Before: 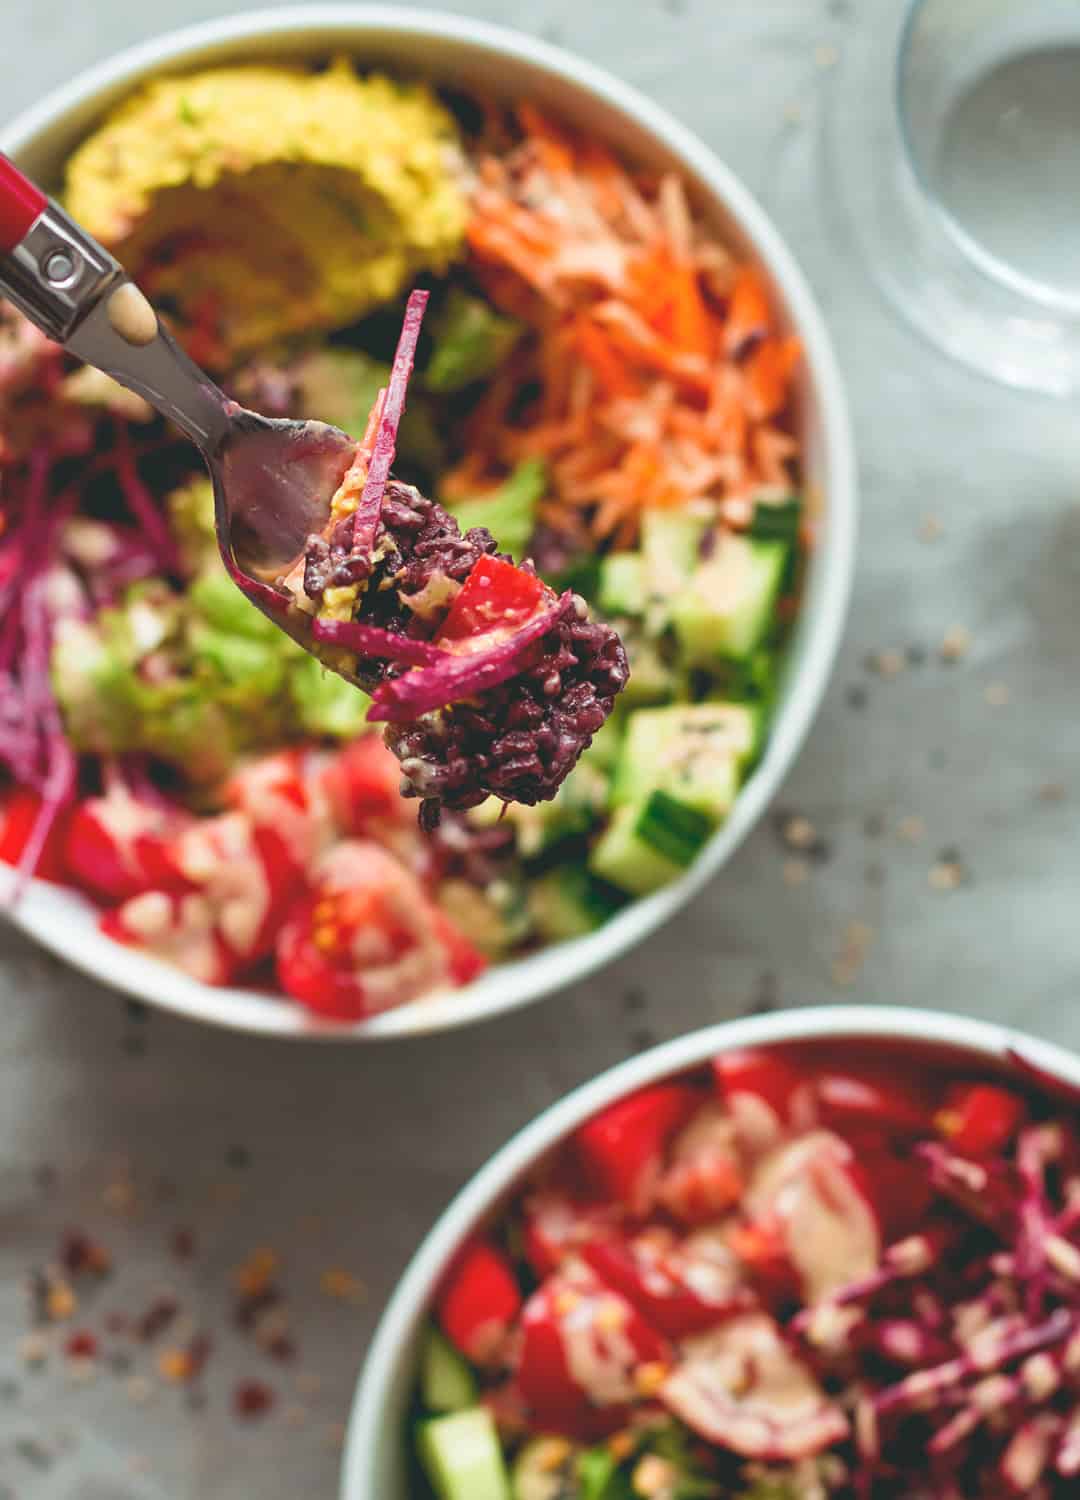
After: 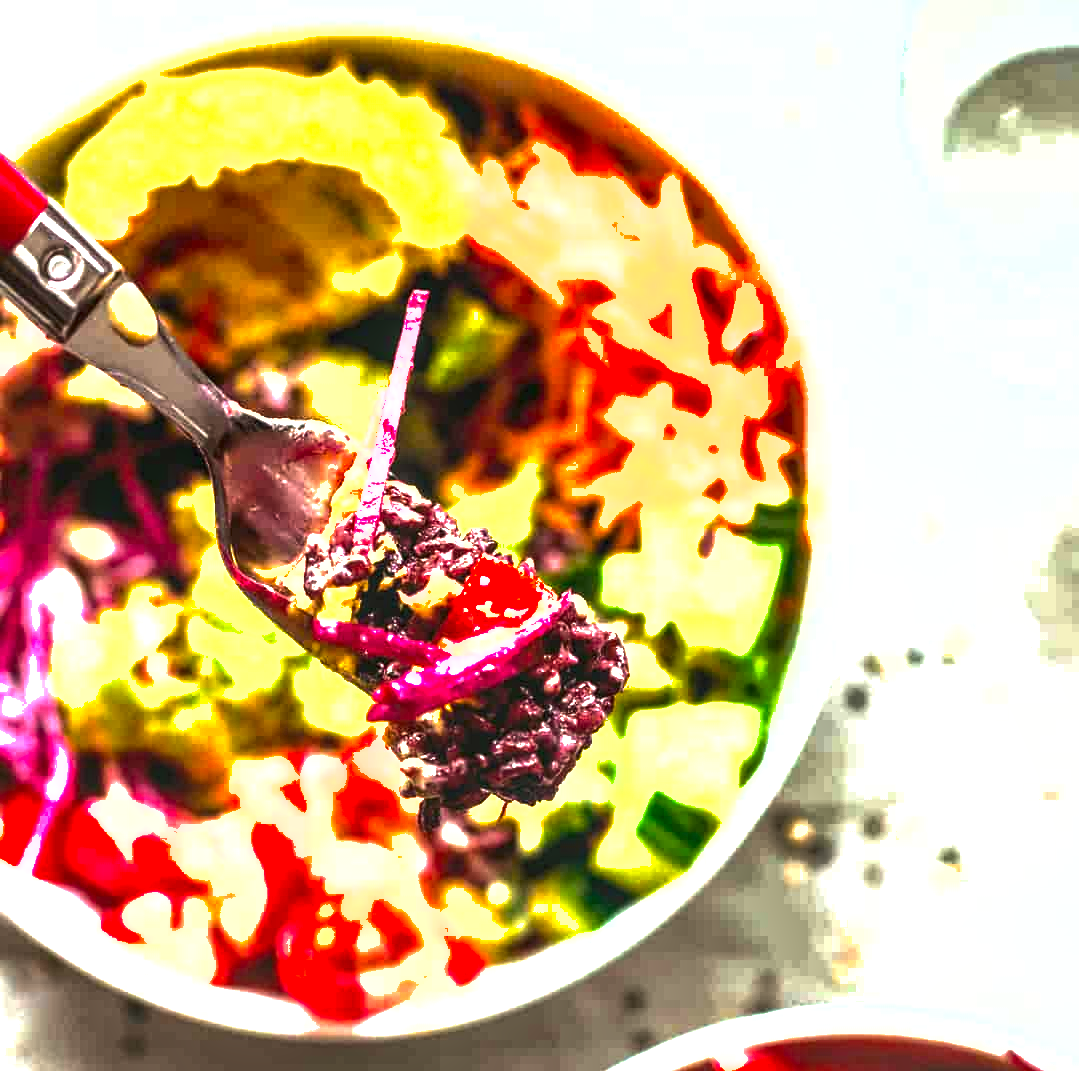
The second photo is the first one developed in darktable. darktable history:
color balance rgb: power › chroma 0.683%, power › hue 60°, perceptual saturation grading › global saturation 12.942%, perceptual brilliance grading › global brilliance 29.457%, perceptual brilliance grading › highlights 49.456%, perceptual brilliance grading › mid-tones 50.893%, perceptual brilliance grading › shadows -22.004%, global vibrance 15.078%
shadows and highlights: on, module defaults
crop: bottom 28.592%
local contrast: highlights 63%, shadows 54%, detail 169%, midtone range 0.521
